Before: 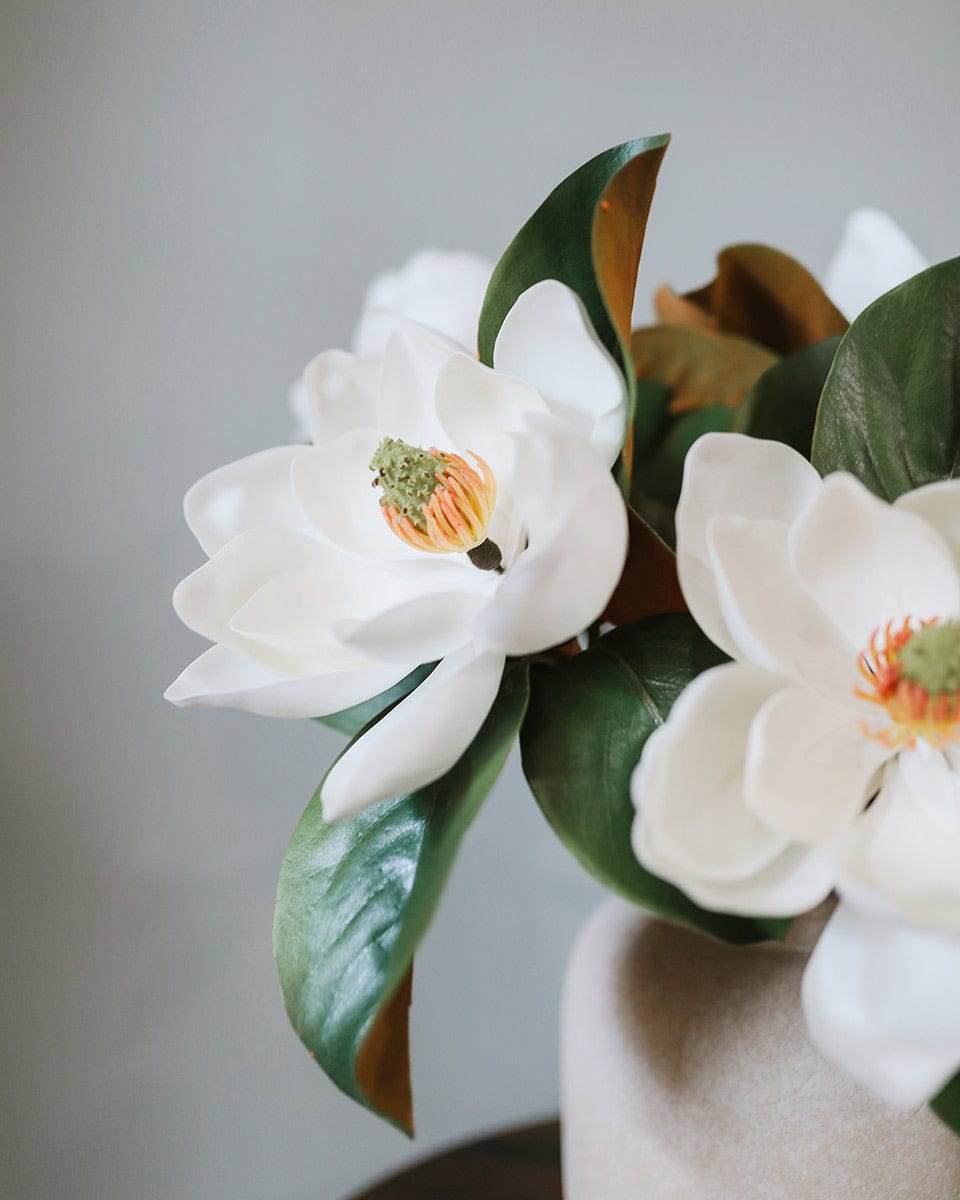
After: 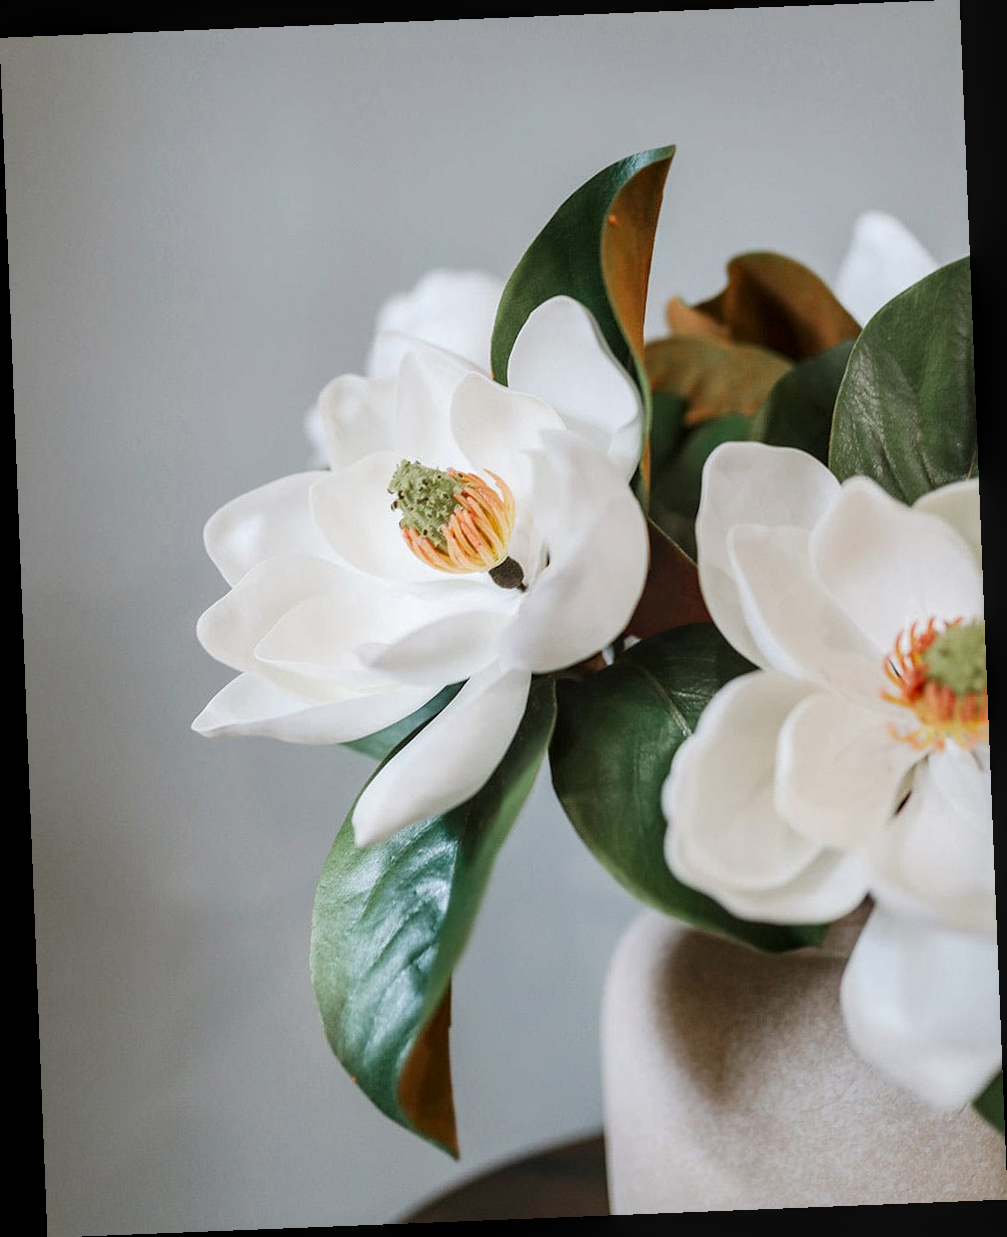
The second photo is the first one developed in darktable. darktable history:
rotate and perspective: rotation -2.29°, automatic cropping off
local contrast: detail 130%
